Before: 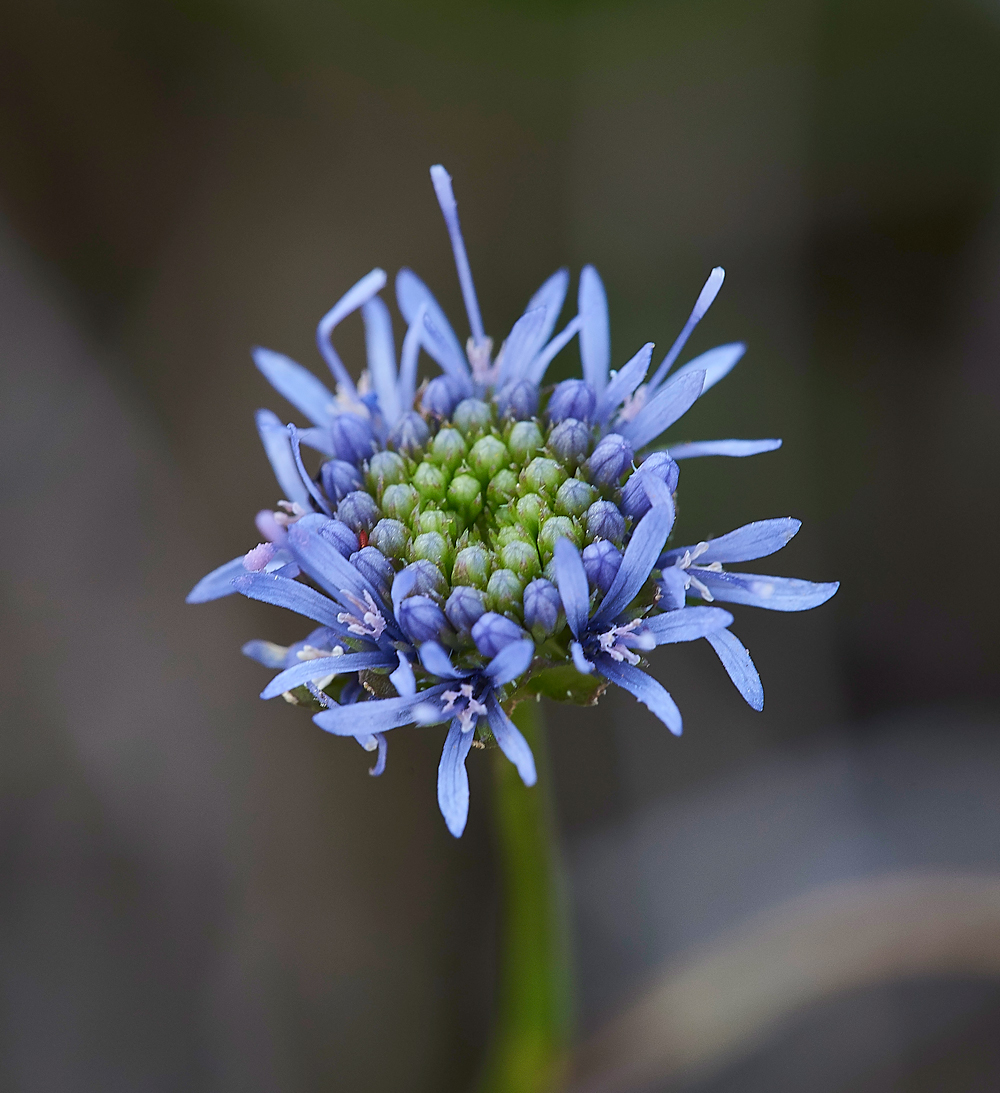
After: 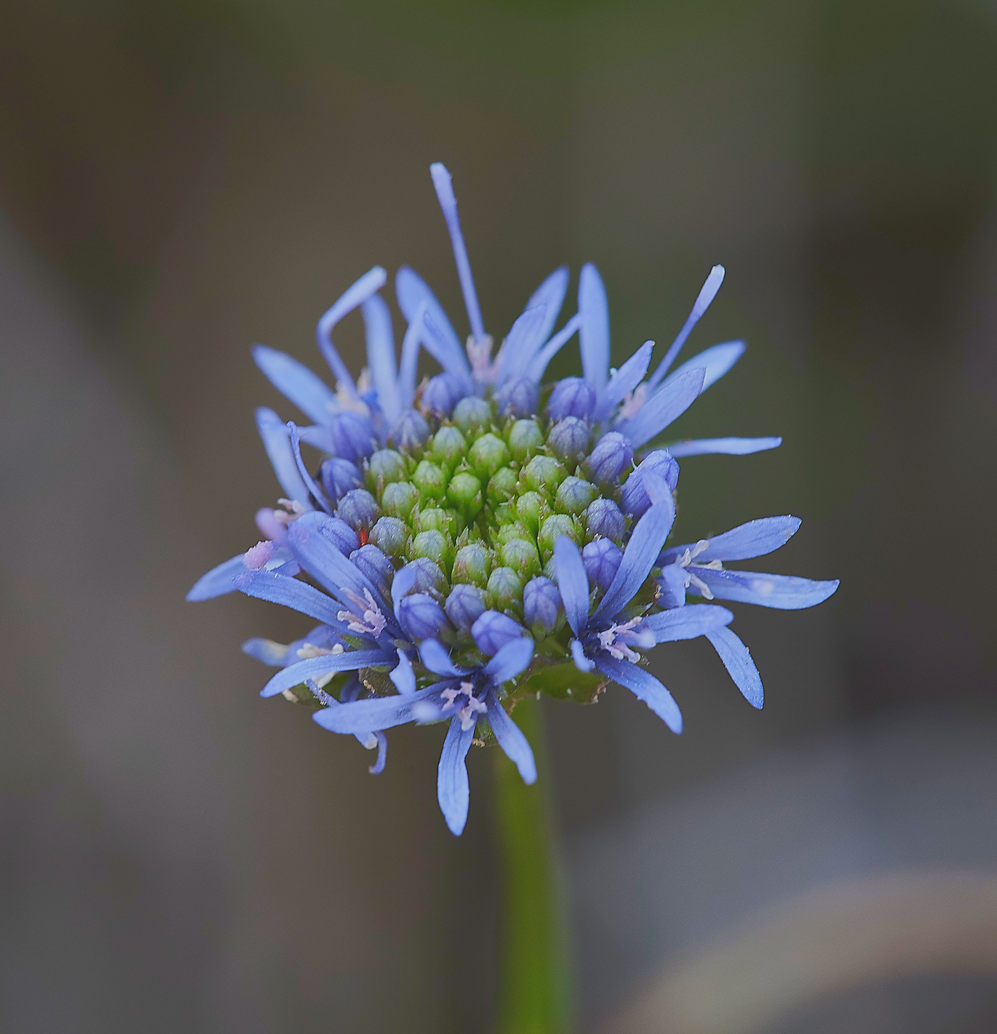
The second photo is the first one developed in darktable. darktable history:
crop: top 0.26%, right 0.264%, bottom 5.049%
contrast brightness saturation: contrast -0.277
